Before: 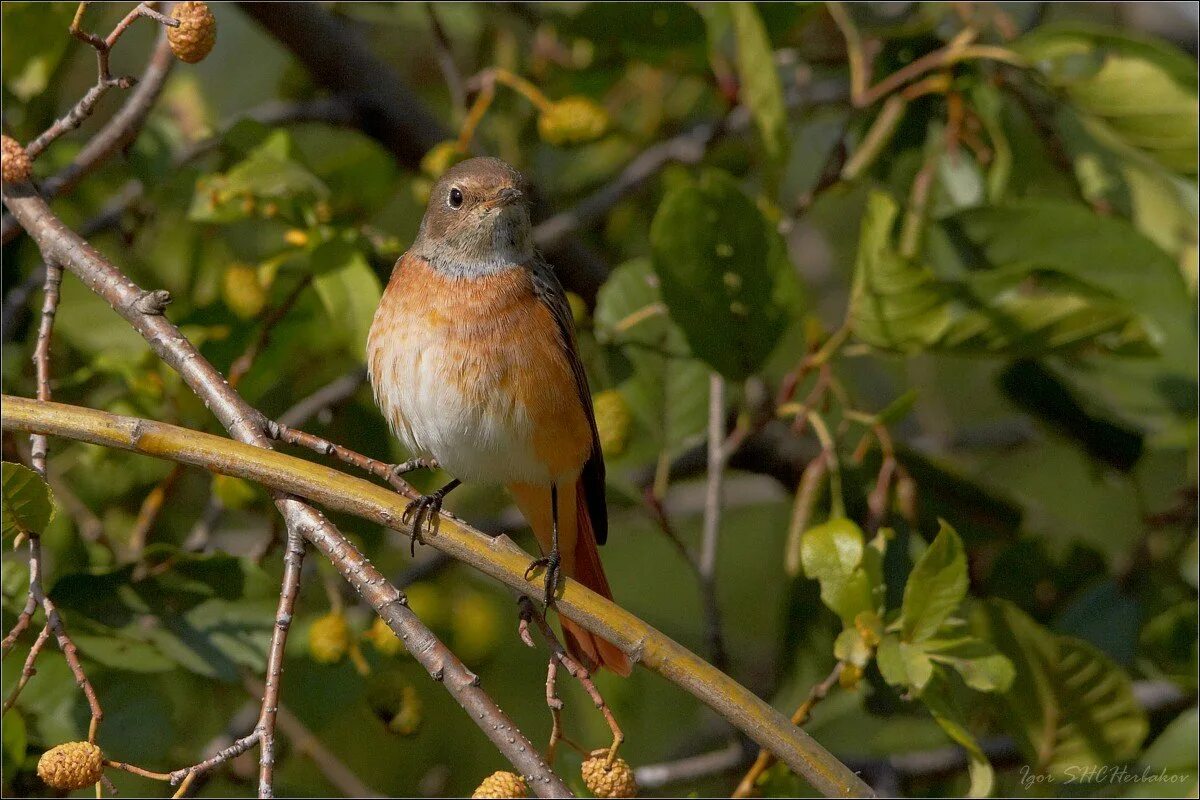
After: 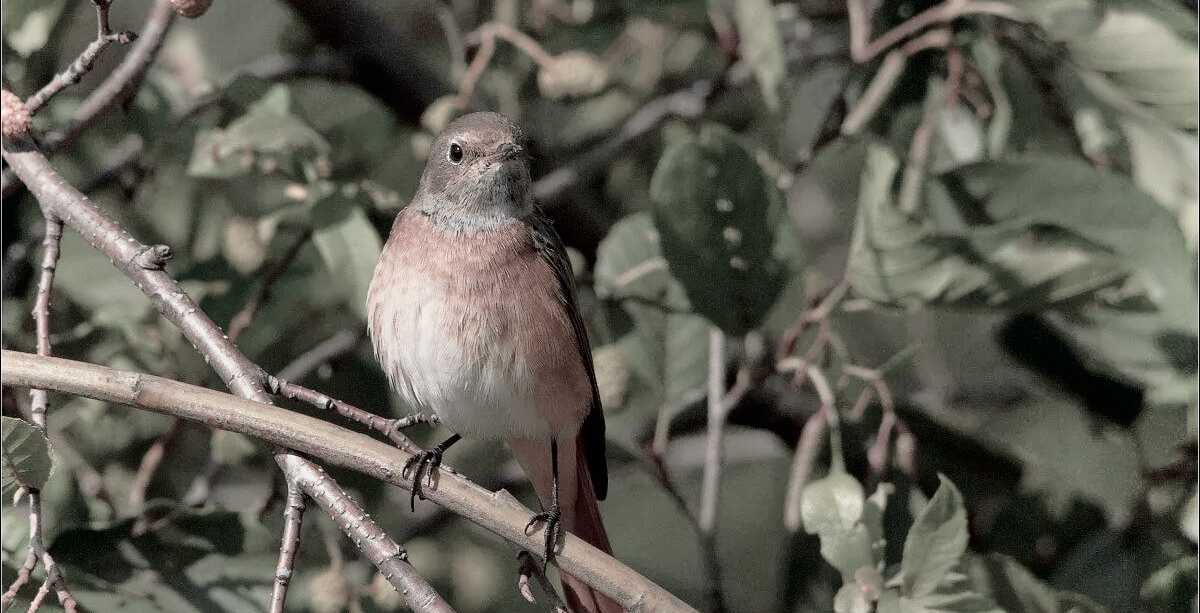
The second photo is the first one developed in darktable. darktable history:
shadows and highlights: highlights color adjustment 0%, soften with gaussian
crop: top 5.667%, bottom 17.637%
tone curve: curves: ch0 [(0, 0) (0.062, 0.023) (0.168, 0.142) (0.359, 0.419) (0.469, 0.544) (0.634, 0.722) (0.839, 0.909) (0.998, 0.978)]; ch1 [(0, 0) (0.437, 0.408) (0.472, 0.47) (0.502, 0.504) (0.527, 0.546) (0.568, 0.619) (0.608, 0.665) (0.669, 0.748) (0.859, 0.899) (1, 1)]; ch2 [(0, 0) (0.33, 0.301) (0.421, 0.443) (0.473, 0.498) (0.509, 0.5) (0.535, 0.564) (0.575, 0.625) (0.608, 0.667) (1, 1)], color space Lab, independent channels, preserve colors none
color contrast: green-magenta contrast 0.3, blue-yellow contrast 0.15
